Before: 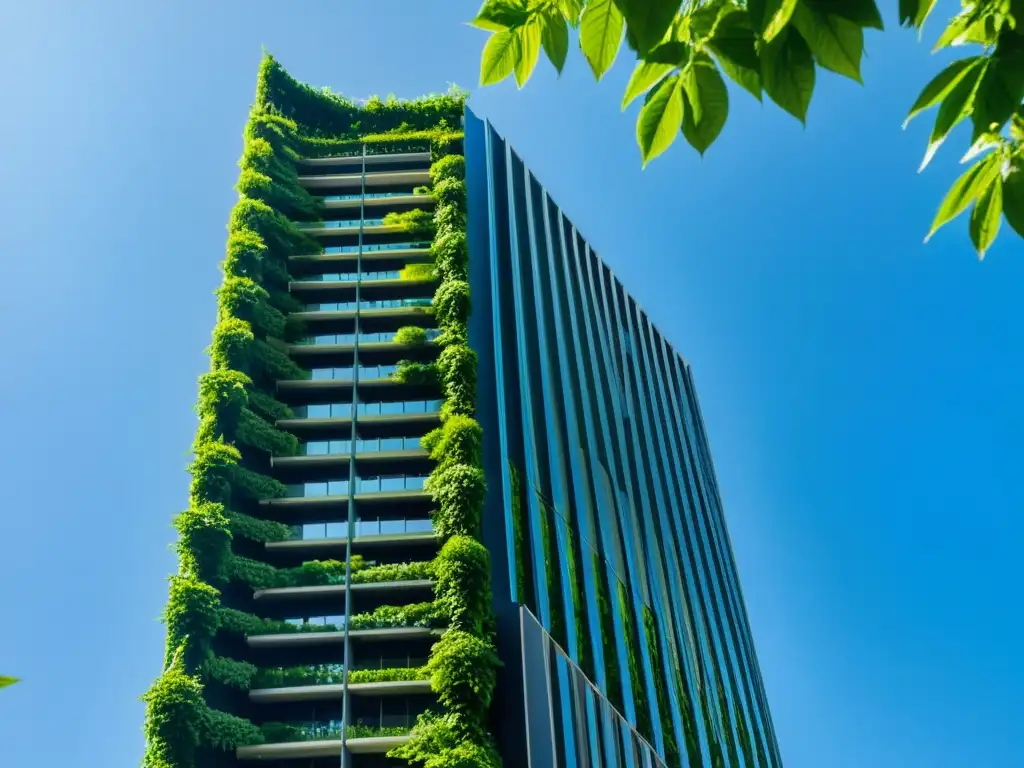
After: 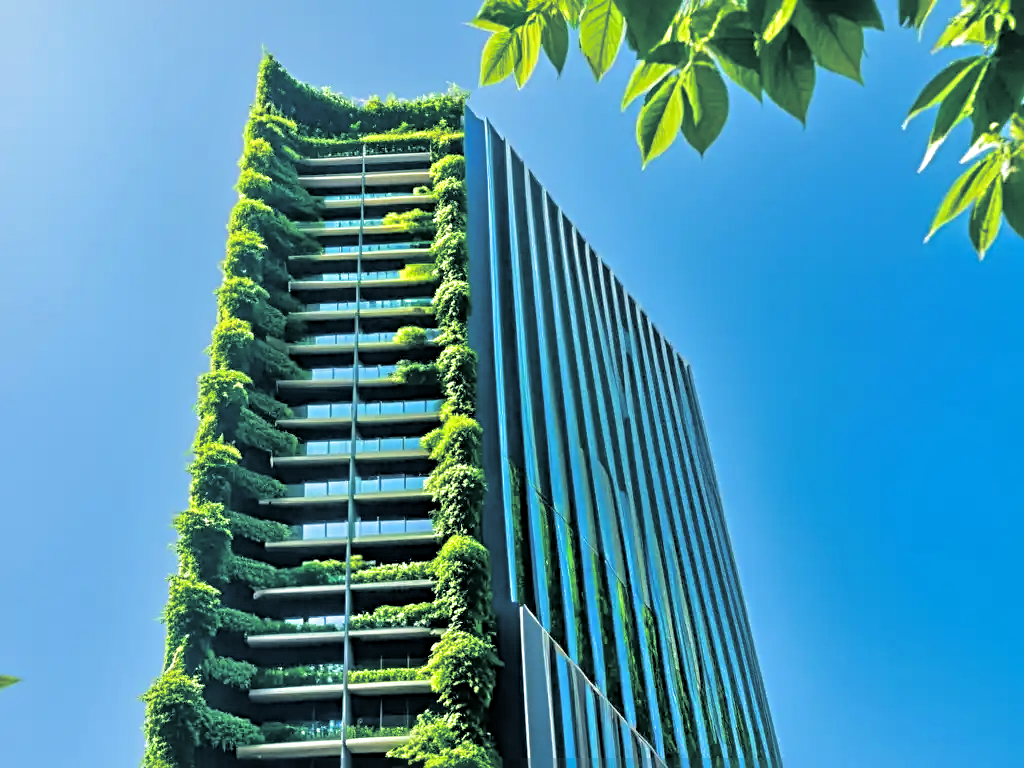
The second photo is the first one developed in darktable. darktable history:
sharpen: radius 4
tone equalizer: -7 EV 0.15 EV, -6 EV 0.6 EV, -5 EV 1.15 EV, -4 EV 1.33 EV, -3 EV 1.15 EV, -2 EV 0.6 EV, -1 EV 0.15 EV, mask exposure compensation -0.5 EV
split-toning: shadows › hue 205.2°, shadows › saturation 0.29, highlights › hue 50.4°, highlights › saturation 0.38, balance -49.9
